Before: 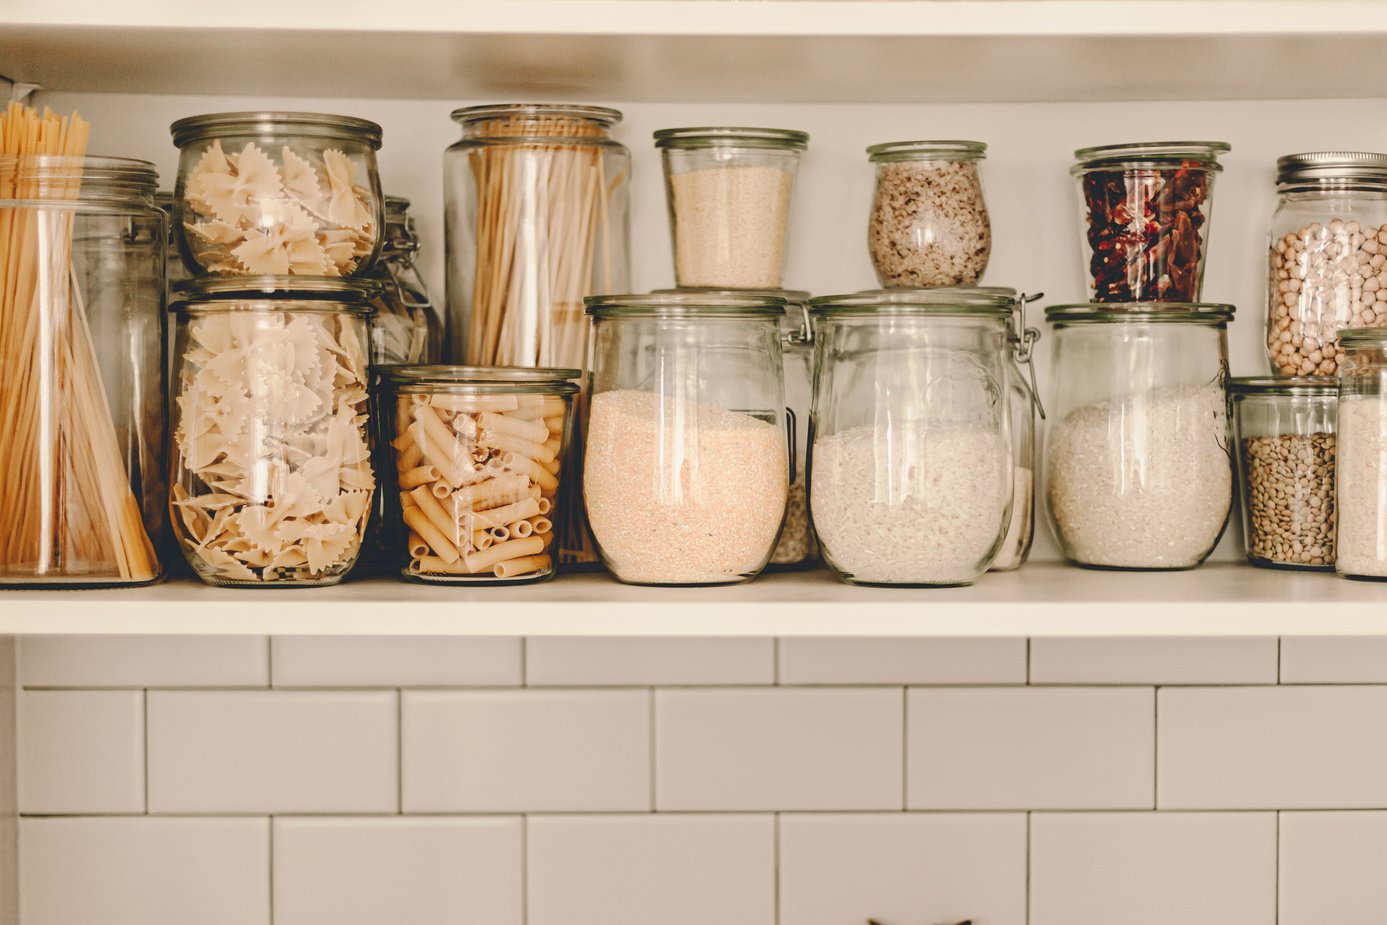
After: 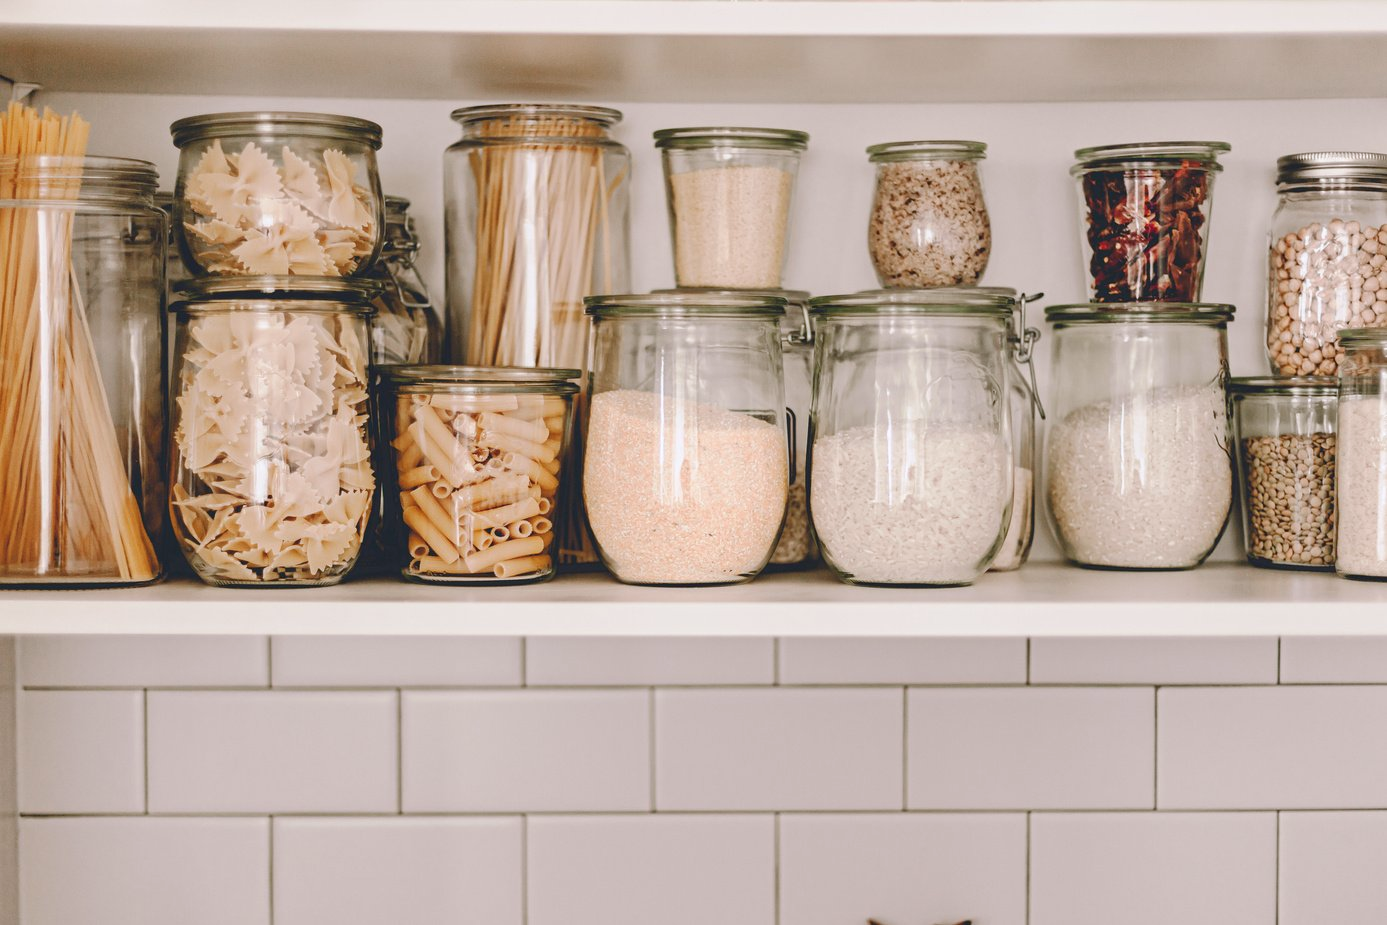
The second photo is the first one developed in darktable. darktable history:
exposure: compensate highlight preservation false
color calibration: illuminant as shot in camera, x 0.358, y 0.373, temperature 4628.91 K
